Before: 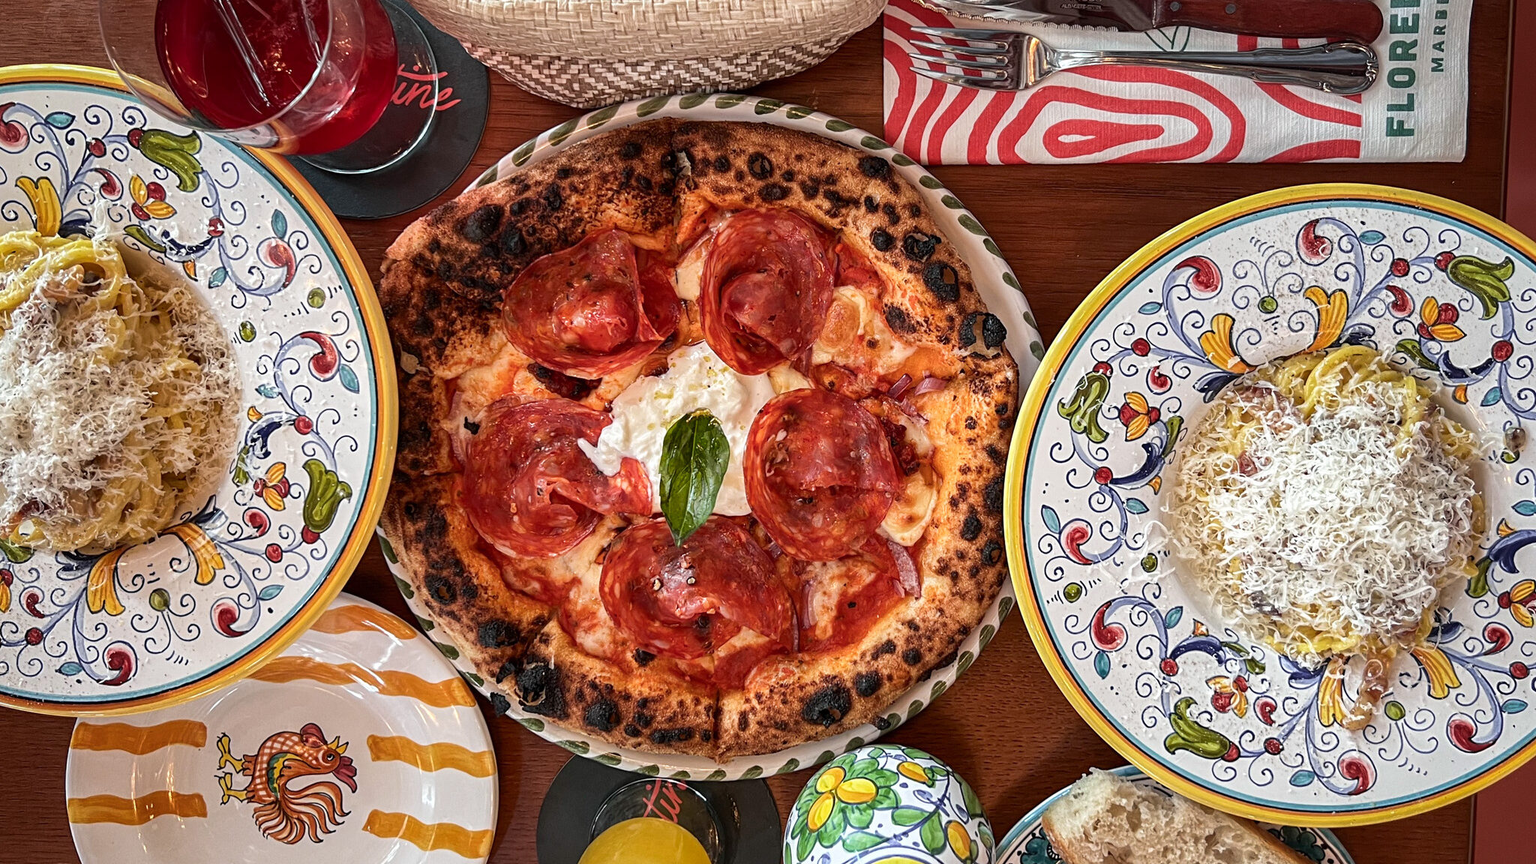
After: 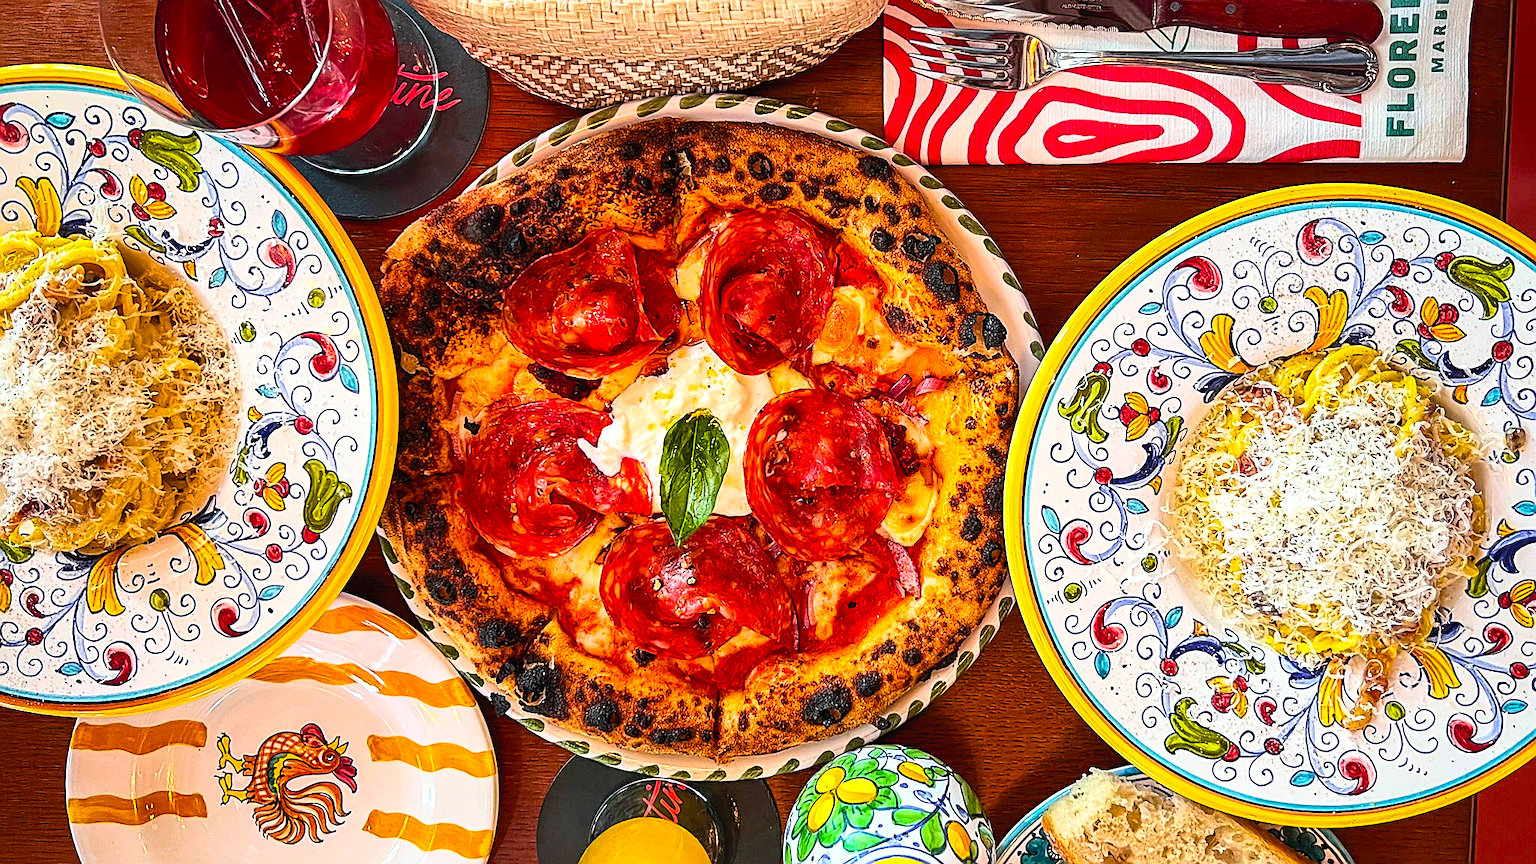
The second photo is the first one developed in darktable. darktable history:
contrast brightness saturation: contrast 0.244, brightness 0.261, saturation 0.385
sharpen: radius 1.405, amount 1.233, threshold 0.769
color balance rgb: perceptual saturation grading › global saturation 25.359%, global vibrance 35.101%, contrast 9.662%
